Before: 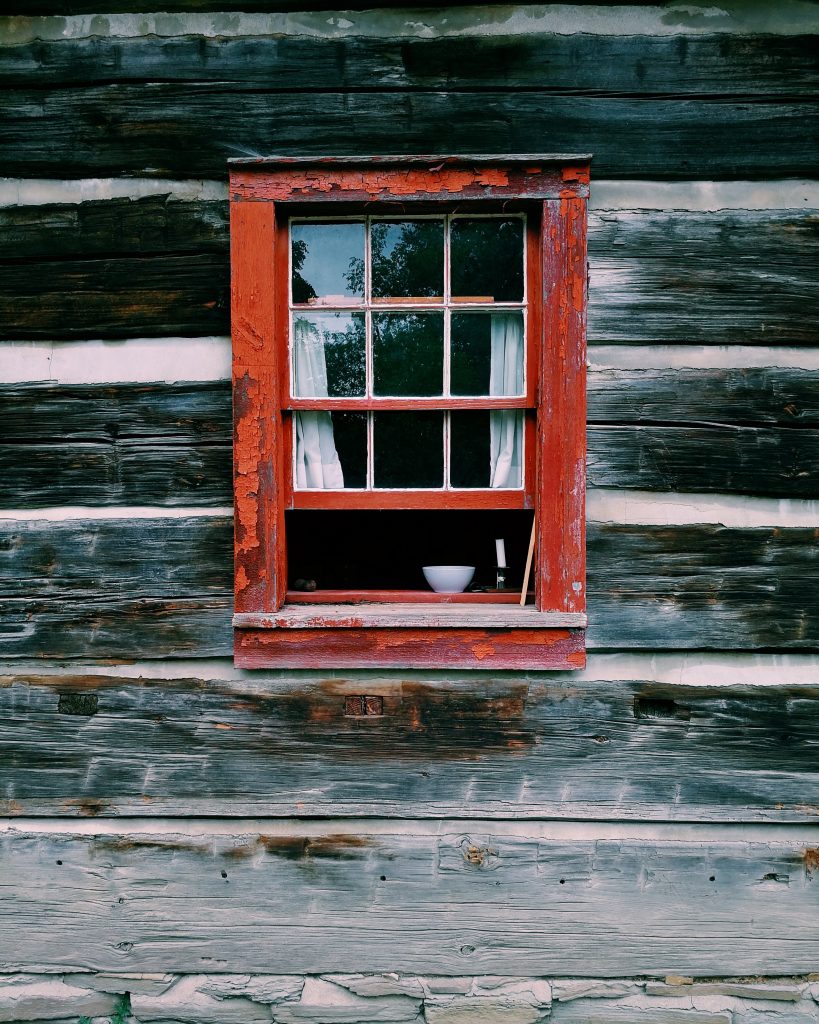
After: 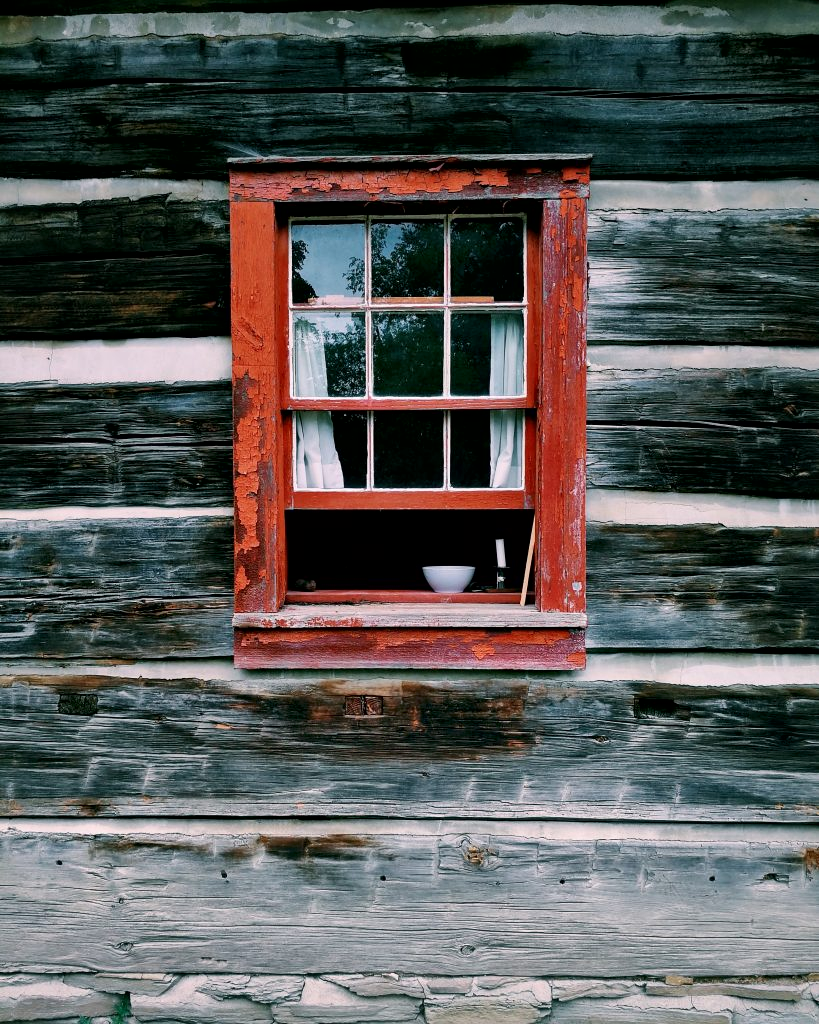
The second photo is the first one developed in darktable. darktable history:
local contrast: mode bilateral grid, contrast 20, coarseness 50, detail 162%, midtone range 0.2
